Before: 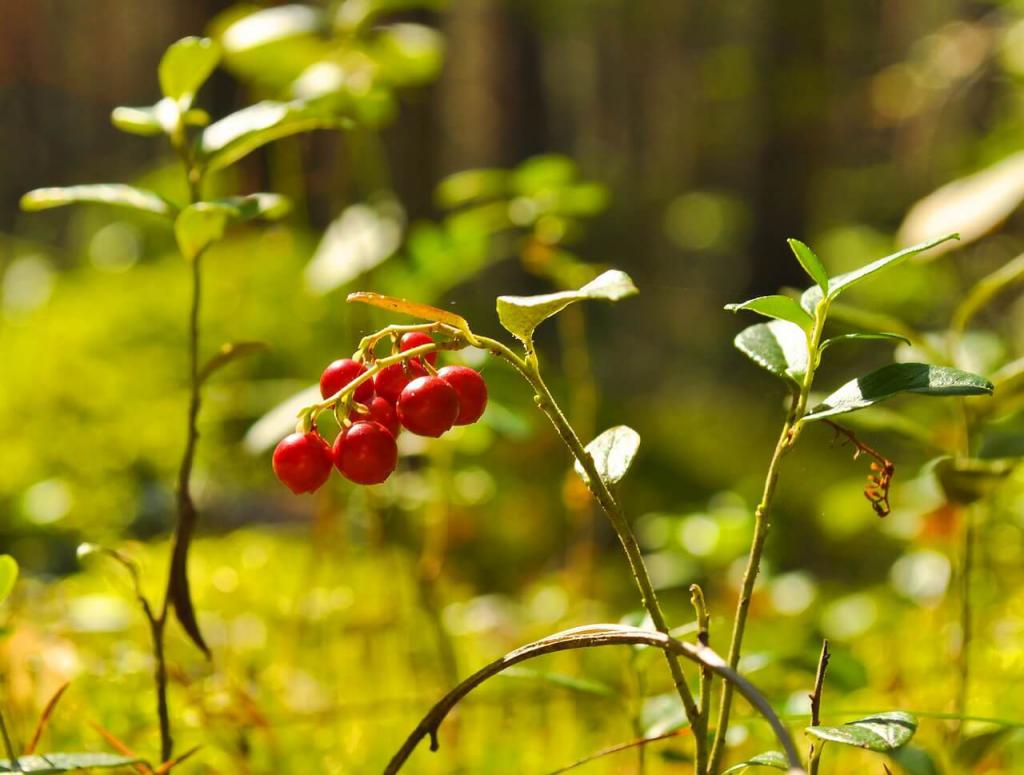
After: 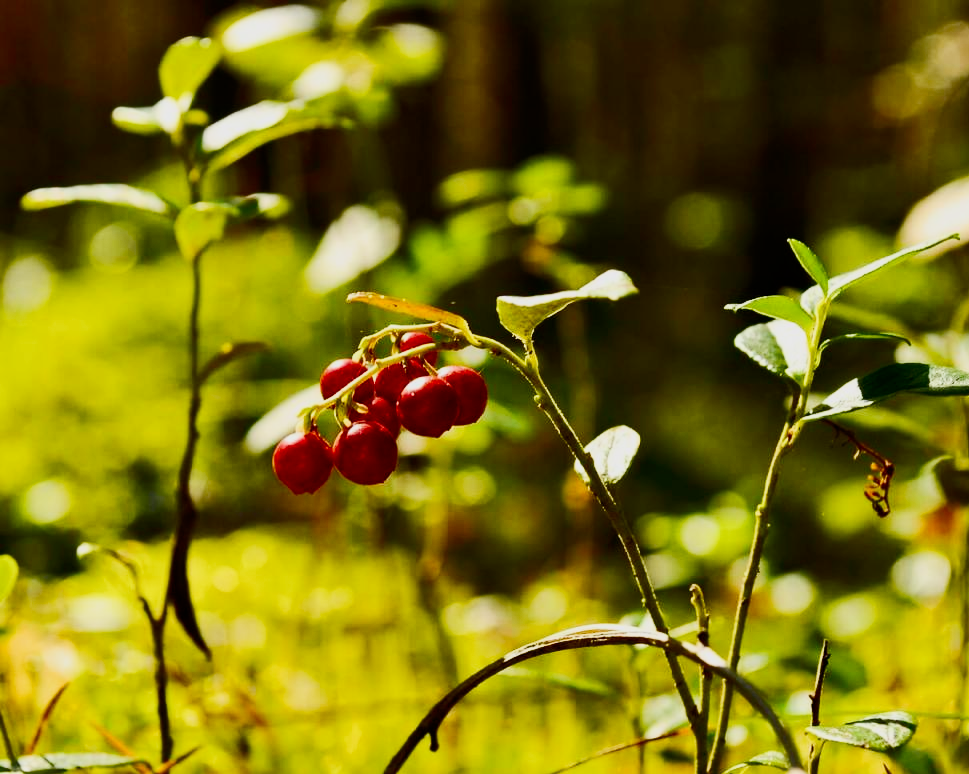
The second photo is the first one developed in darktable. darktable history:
filmic rgb: black relative exposure -7.11 EV, white relative exposure 5.37 EV, threshold 3 EV, hardness 3.02, preserve chrominance no, color science v4 (2020), contrast in shadows soft, contrast in highlights soft, enable highlight reconstruction true
contrast brightness saturation: contrast 0.408, brightness 0.107, saturation 0.214
exposure: exposure -0.465 EV, compensate highlight preservation false
crop and rotate: right 5.334%
